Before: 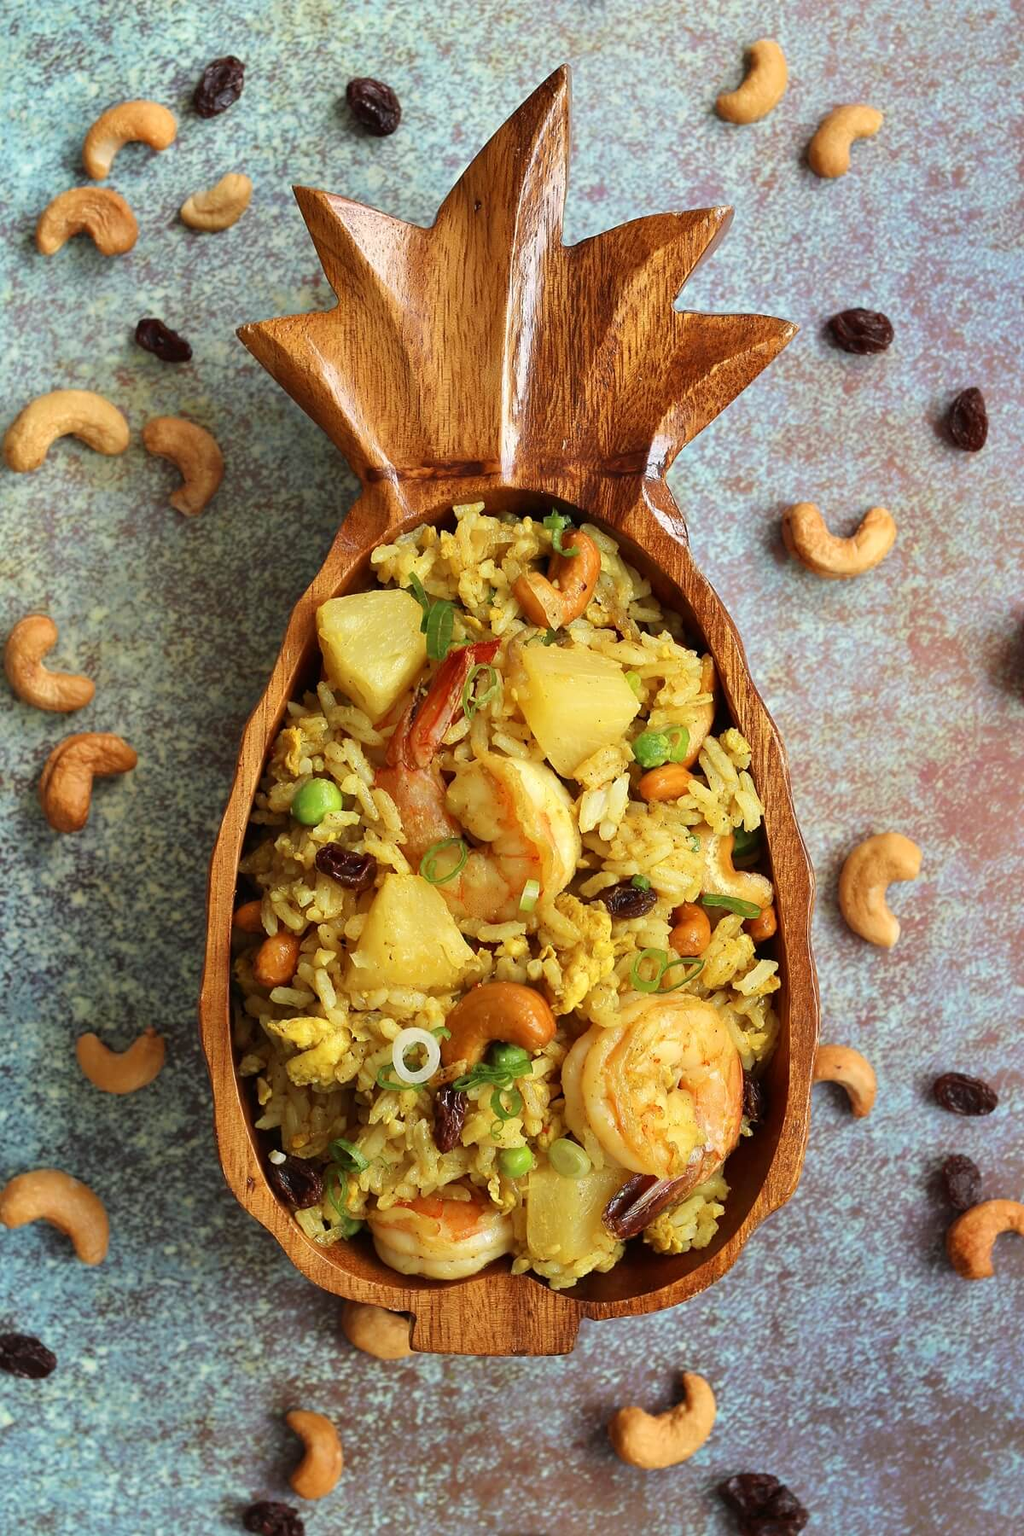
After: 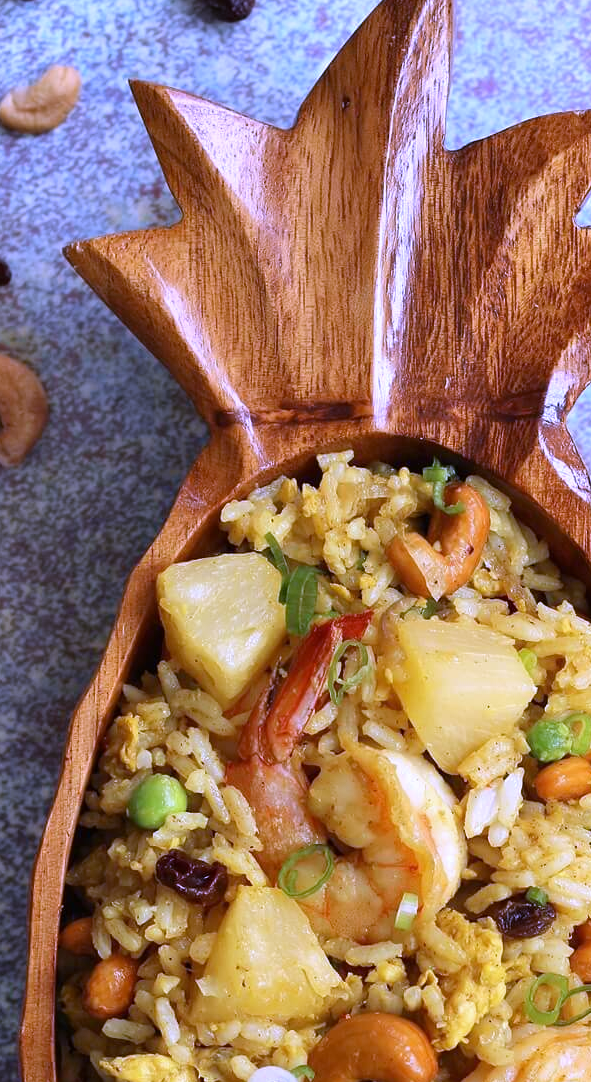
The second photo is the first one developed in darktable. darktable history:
crop: left 17.835%, top 7.675%, right 32.881%, bottom 32.213%
white balance: red 0.98, blue 1.61
